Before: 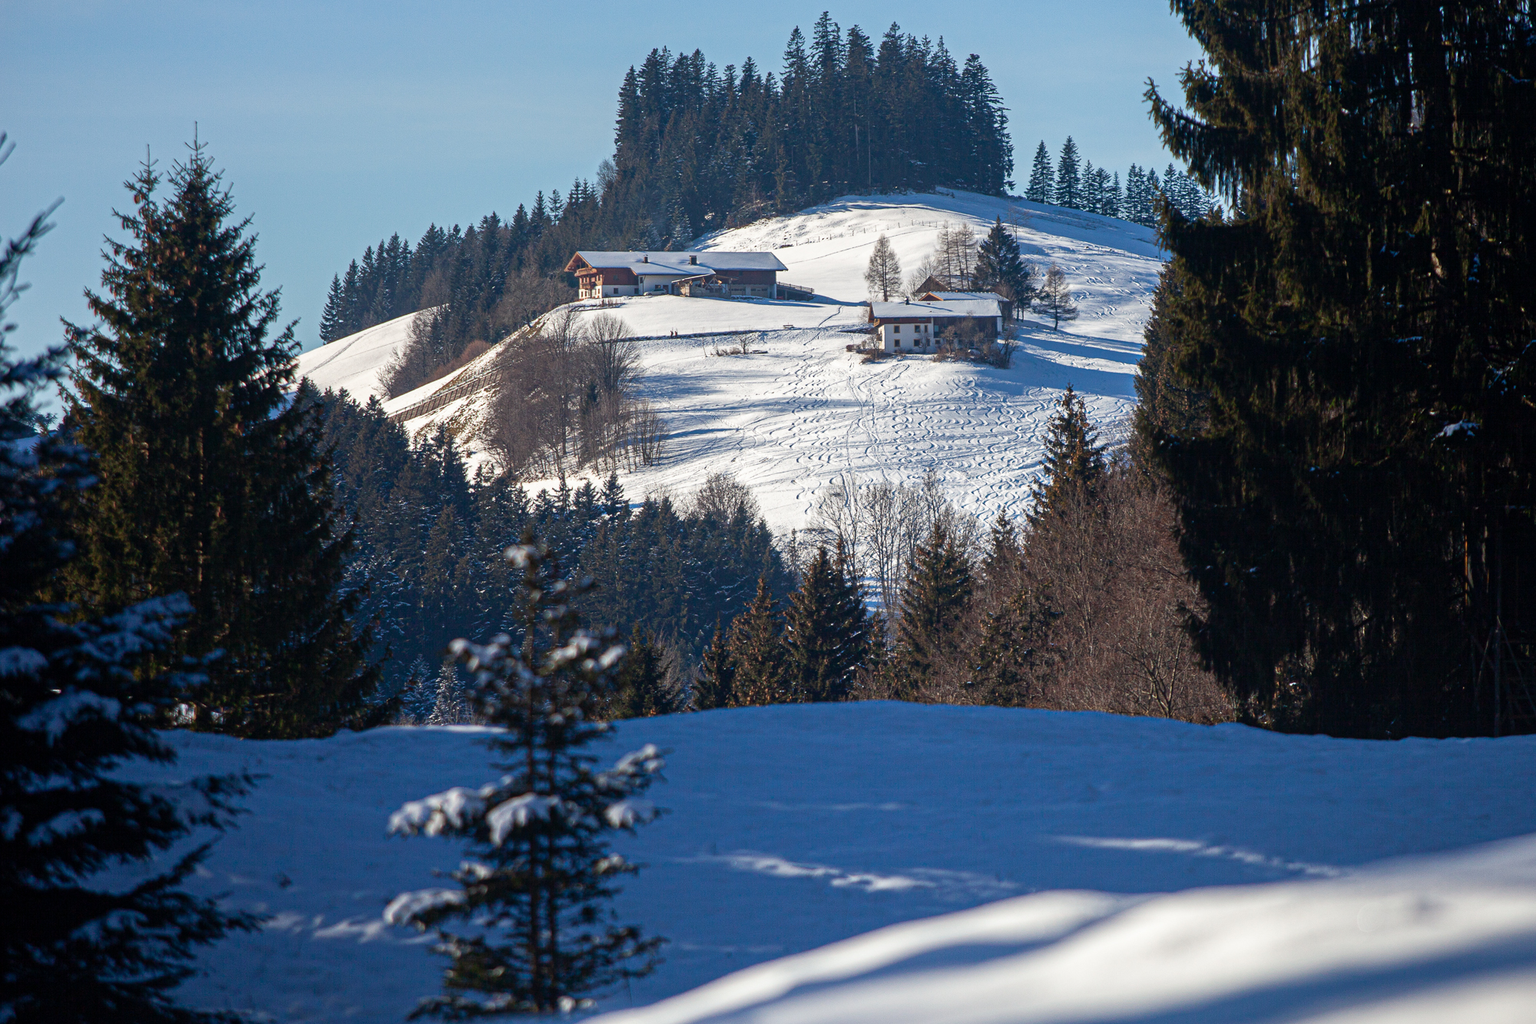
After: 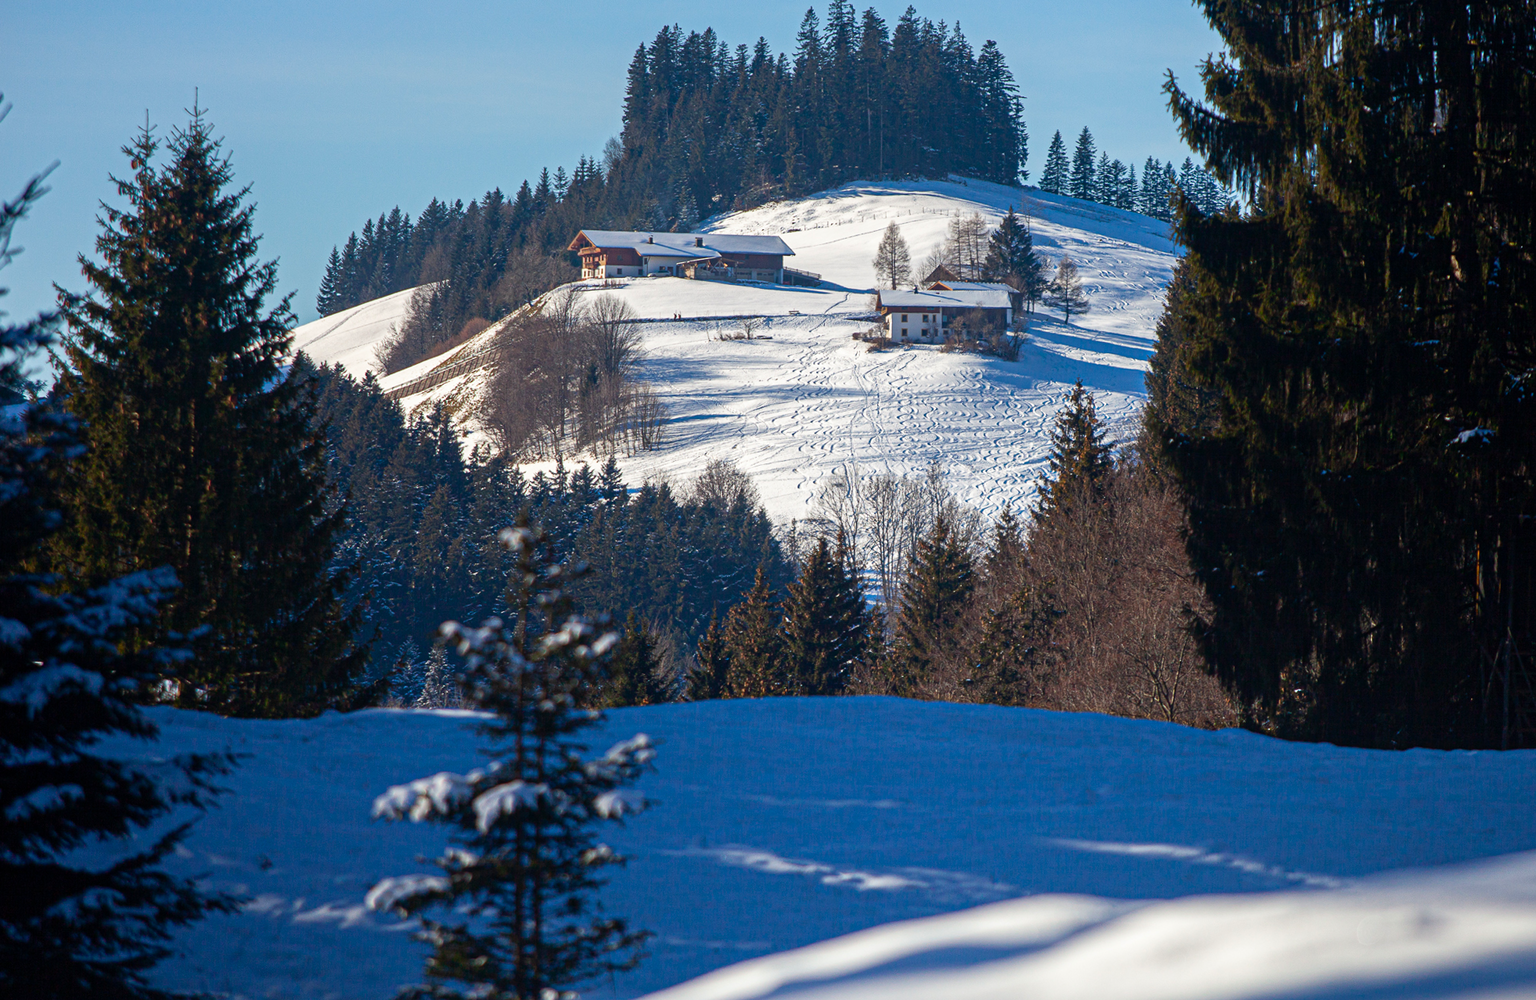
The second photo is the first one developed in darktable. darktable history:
color balance rgb: linear chroma grading › global chroma 6.48%, perceptual saturation grading › global saturation 12.96%, global vibrance 6.02%
rotate and perspective: rotation 1.57°, crop left 0.018, crop right 0.982, crop top 0.039, crop bottom 0.961
